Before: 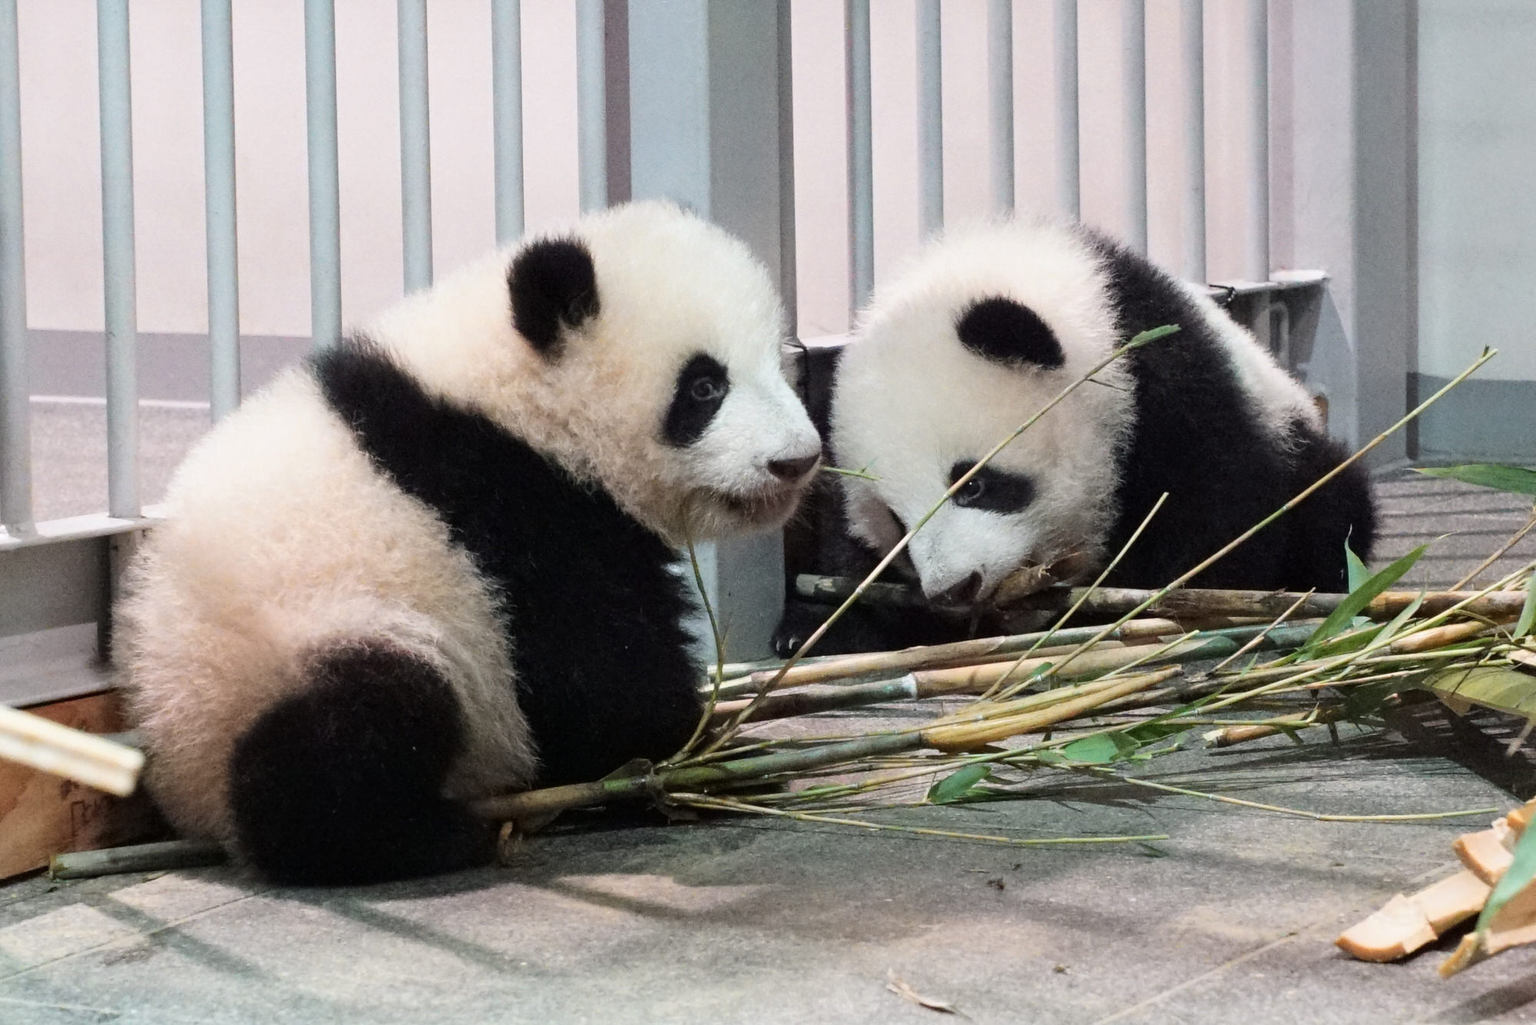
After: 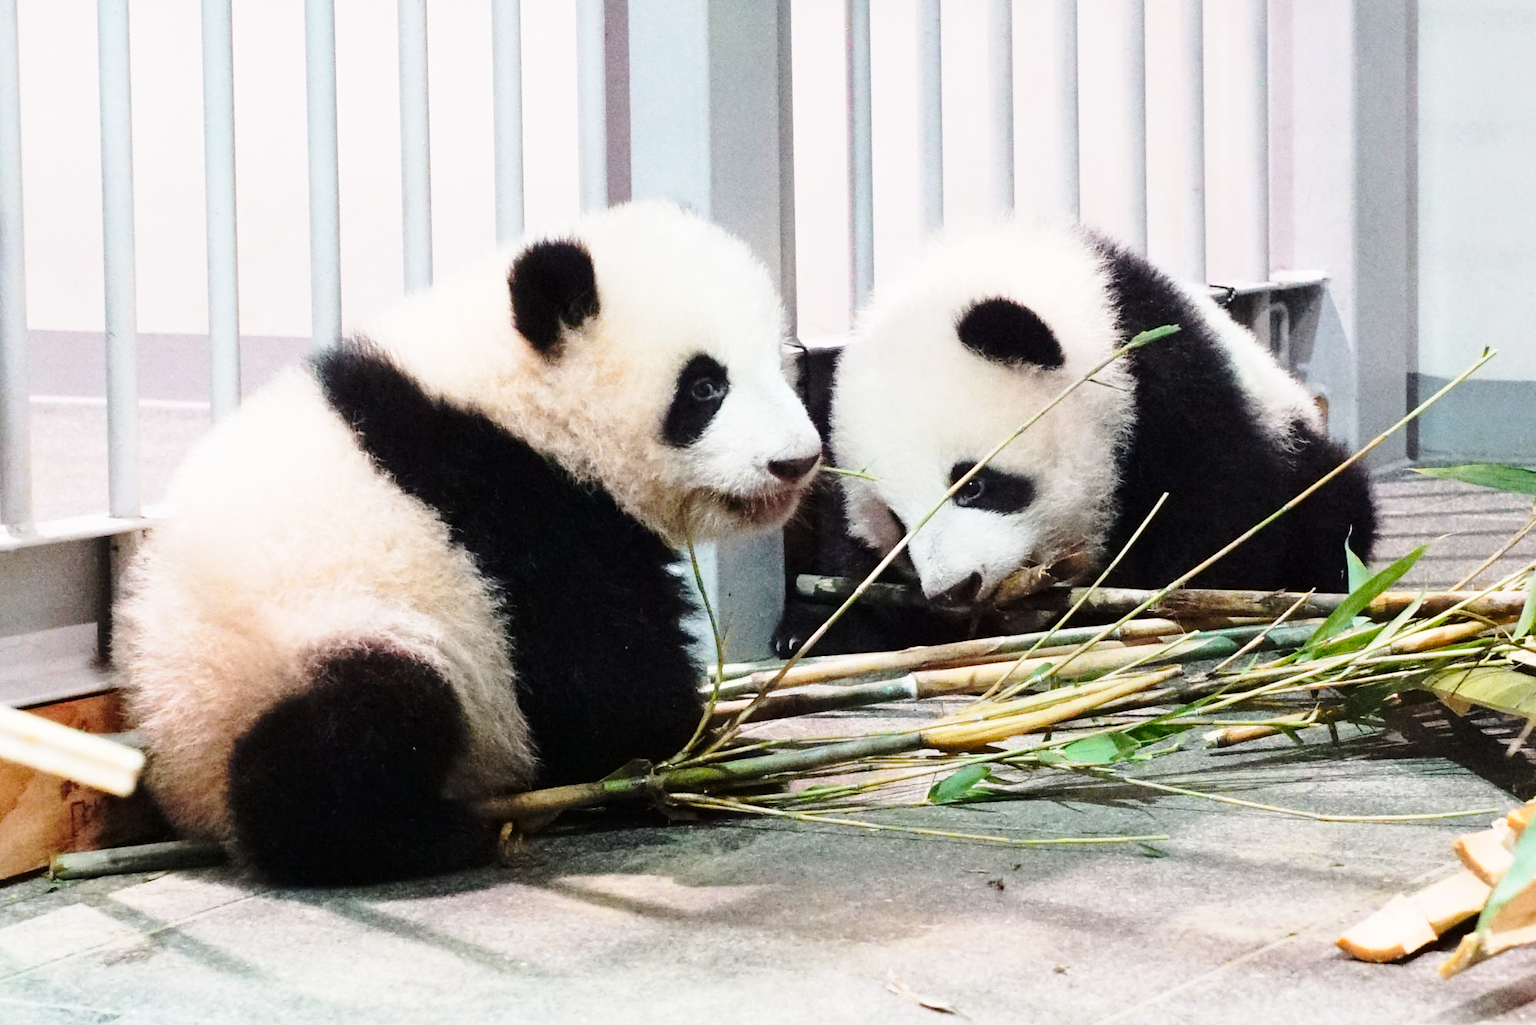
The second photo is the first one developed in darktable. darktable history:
contrast brightness saturation: contrast 0.038, saturation 0.154
base curve: curves: ch0 [(0, 0) (0.028, 0.03) (0.121, 0.232) (0.46, 0.748) (0.859, 0.968) (1, 1)], preserve colors none
